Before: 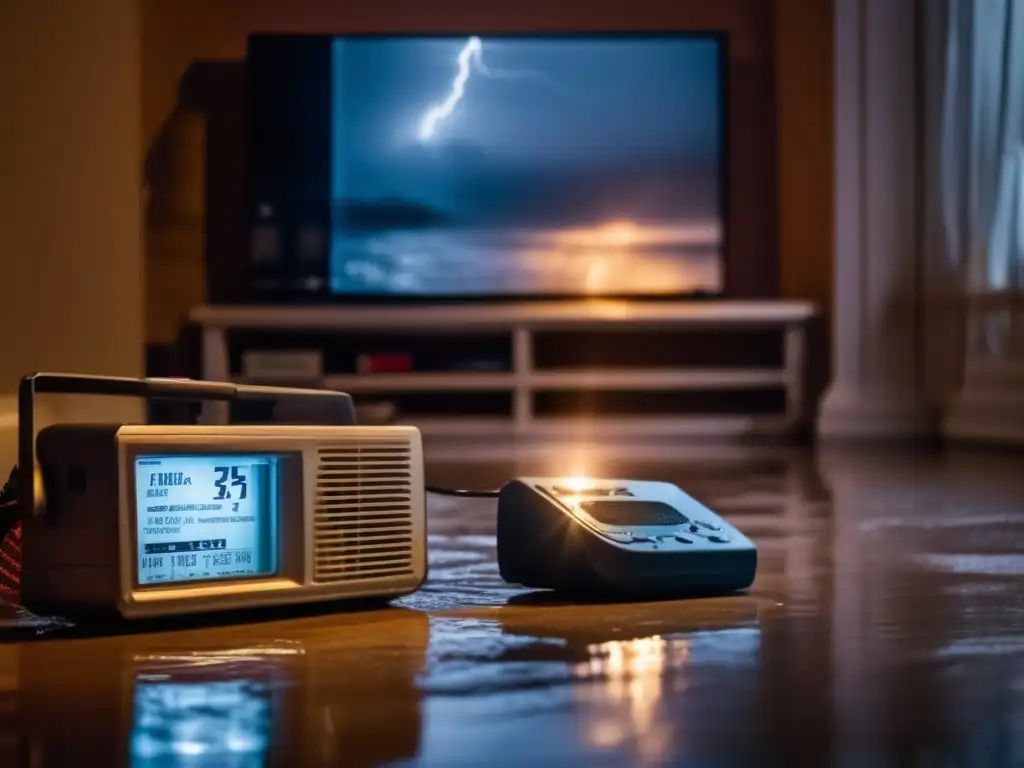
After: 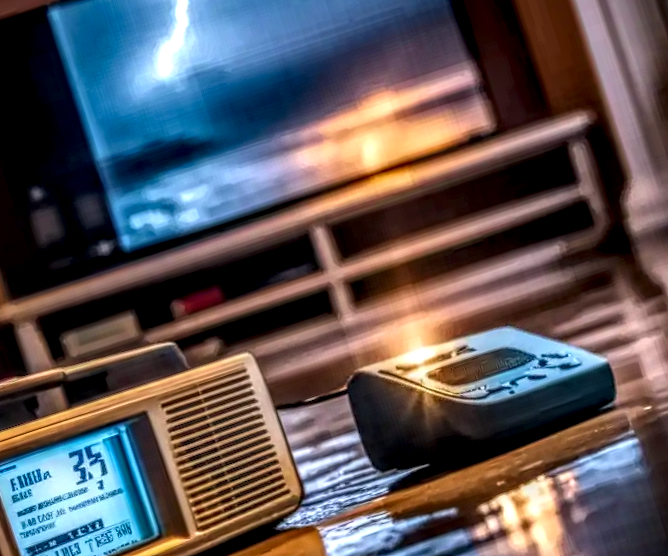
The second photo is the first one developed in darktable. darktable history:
crop and rotate: angle 18.15°, left 6.769%, right 4.077%, bottom 1.065%
local contrast: highlights 2%, shadows 0%, detail 300%, midtone range 0.293
contrast brightness saturation: contrast 0.199, brightness 0.158, saturation 0.216
